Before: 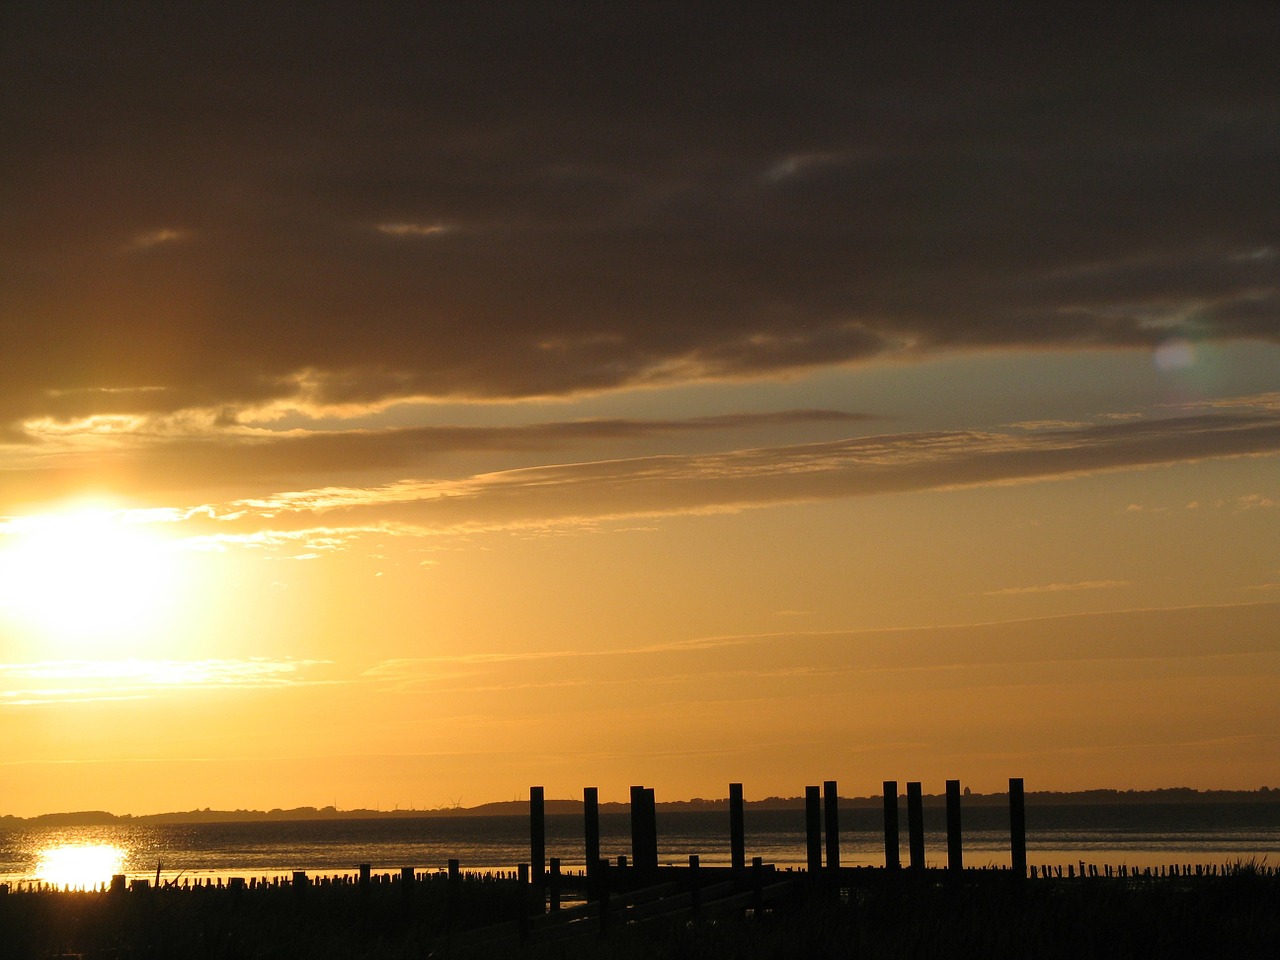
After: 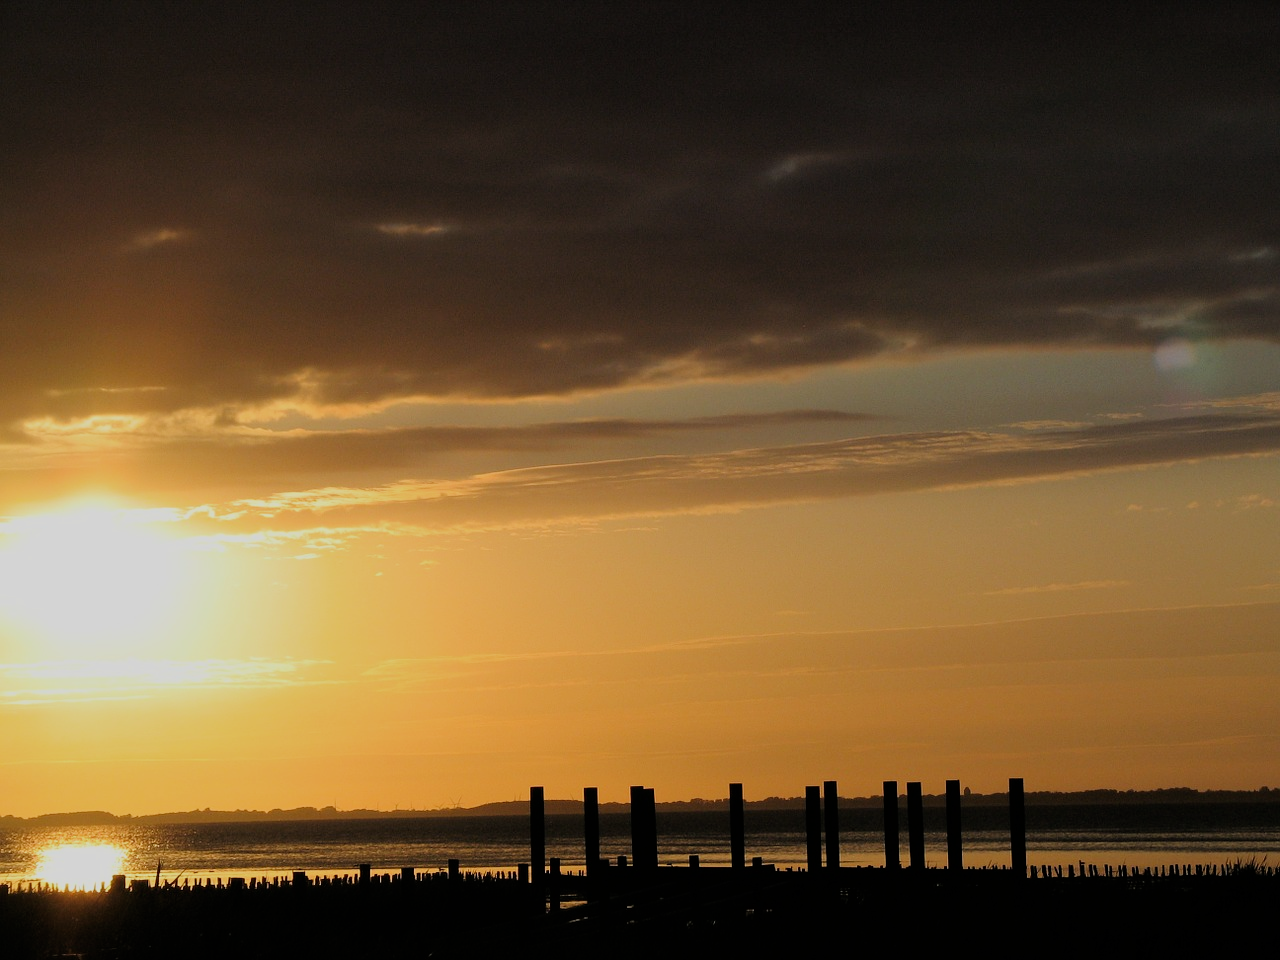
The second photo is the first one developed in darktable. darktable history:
filmic rgb: black relative exposure -7.65 EV, white relative exposure 4.56 EV, hardness 3.61, color science v6 (2022), iterations of high-quality reconstruction 0
